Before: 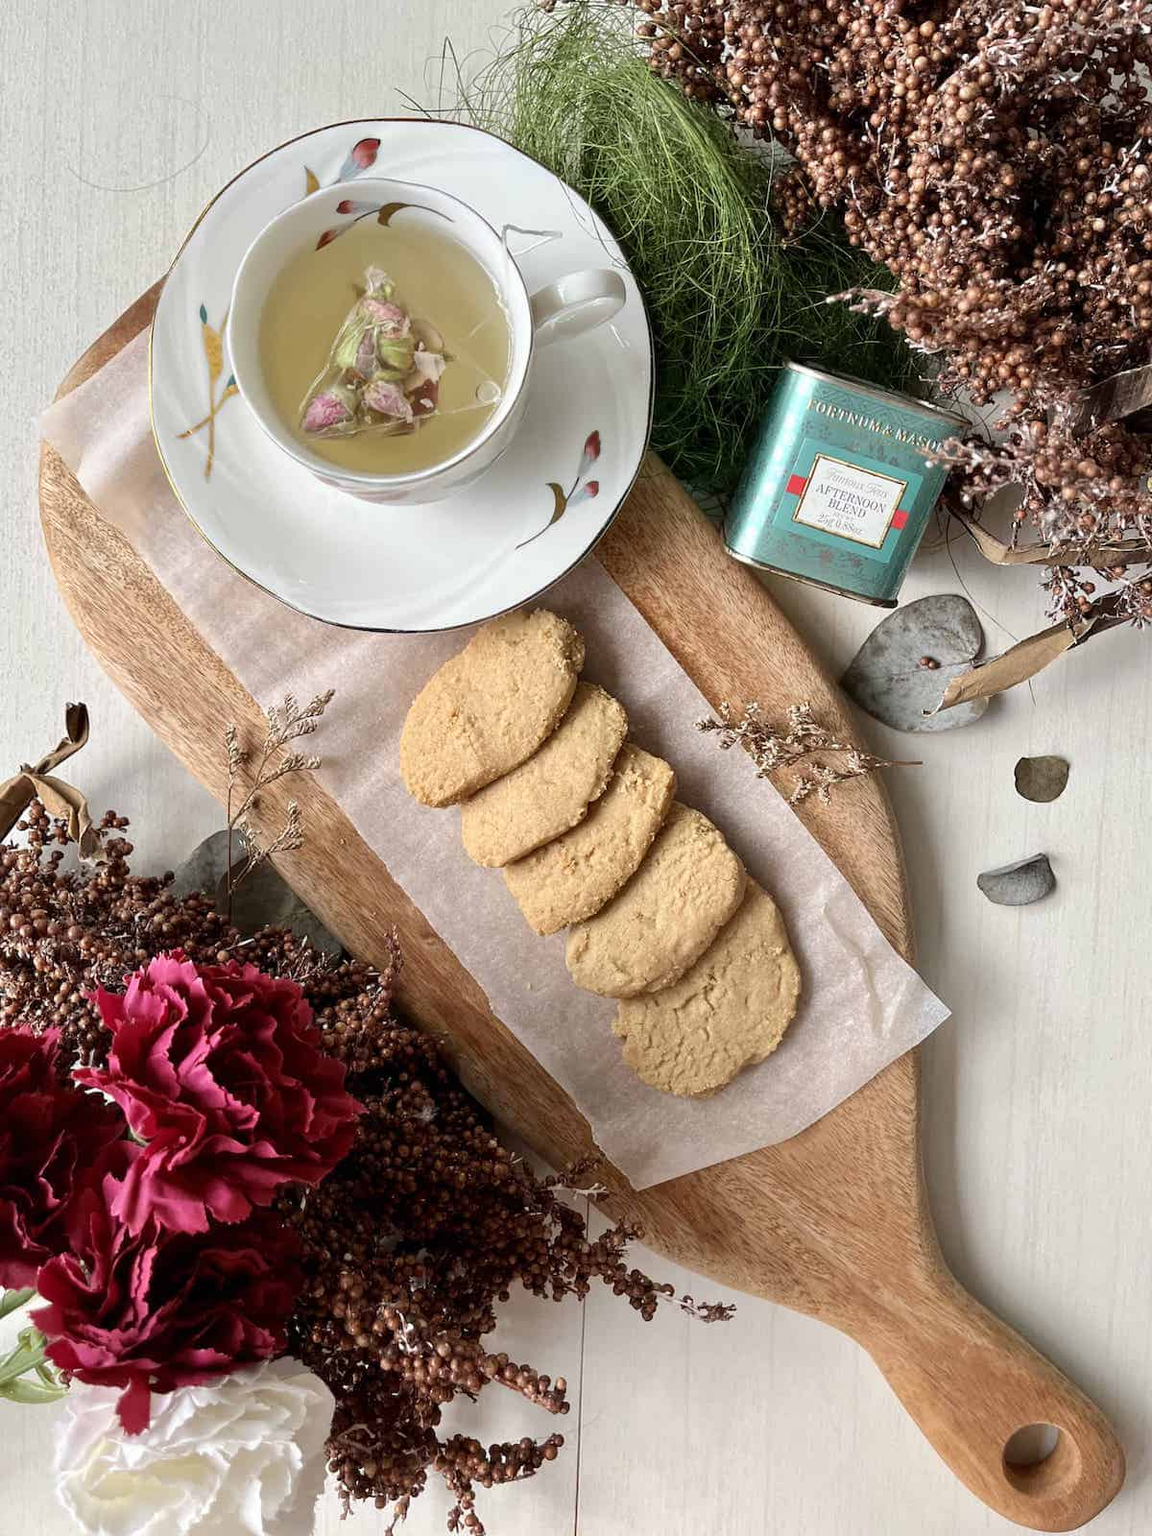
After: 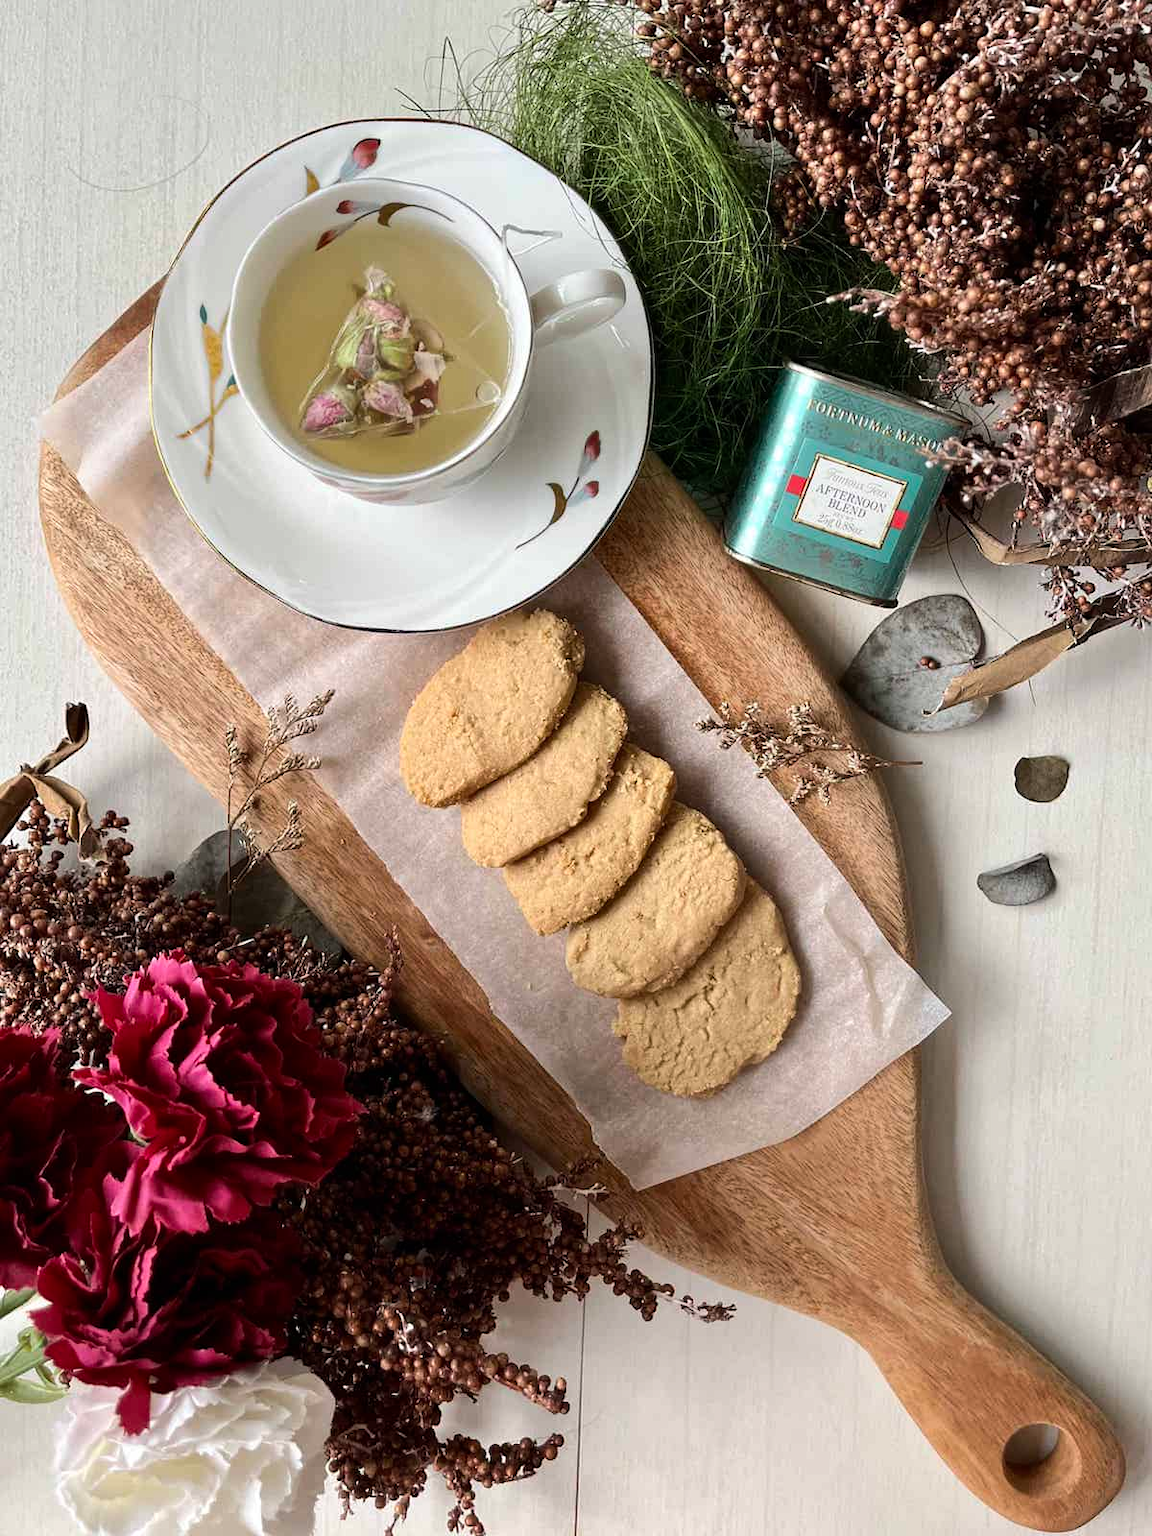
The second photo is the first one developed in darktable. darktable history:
tone equalizer: -8 EV -0.417 EV, -7 EV -0.389 EV, -6 EV -0.333 EV, -5 EV -0.222 EV, -3 EV 0.222 EV, -2 EV 0.333 EV, -1 EV 0.389 EV, +0 EV 0.417 EV, edges refinement/feathering 500, mask exposure compensation -1.57 EV, preserve details no
exposure: exposure -0.36 EV, compensate highlight preservation false
